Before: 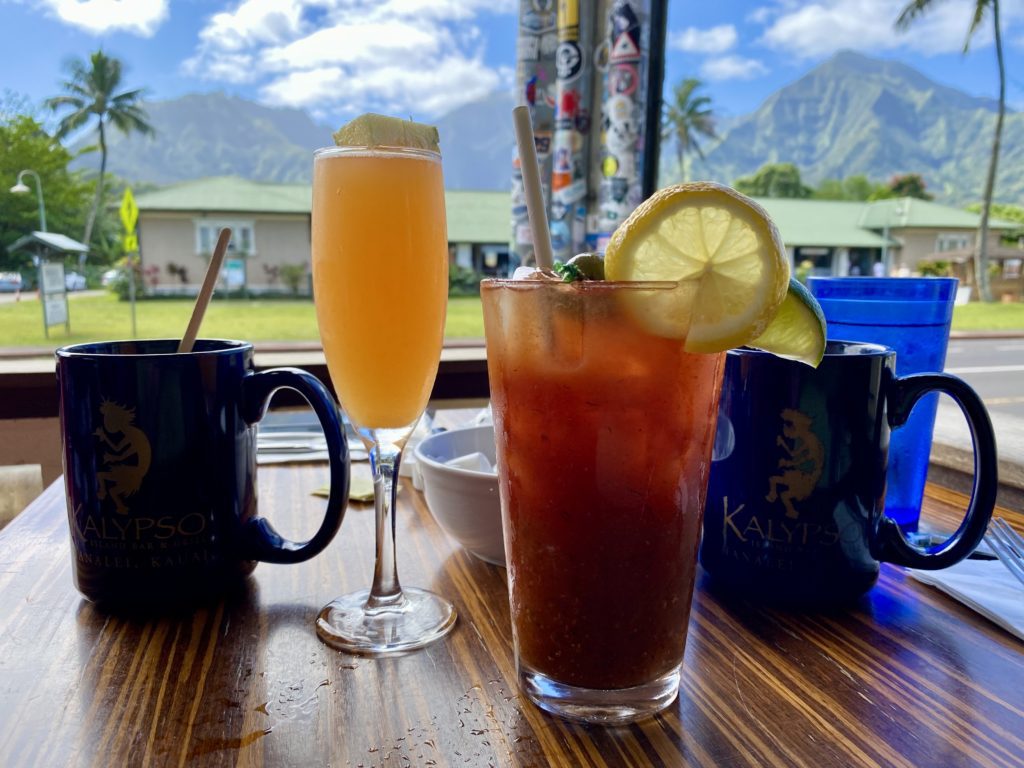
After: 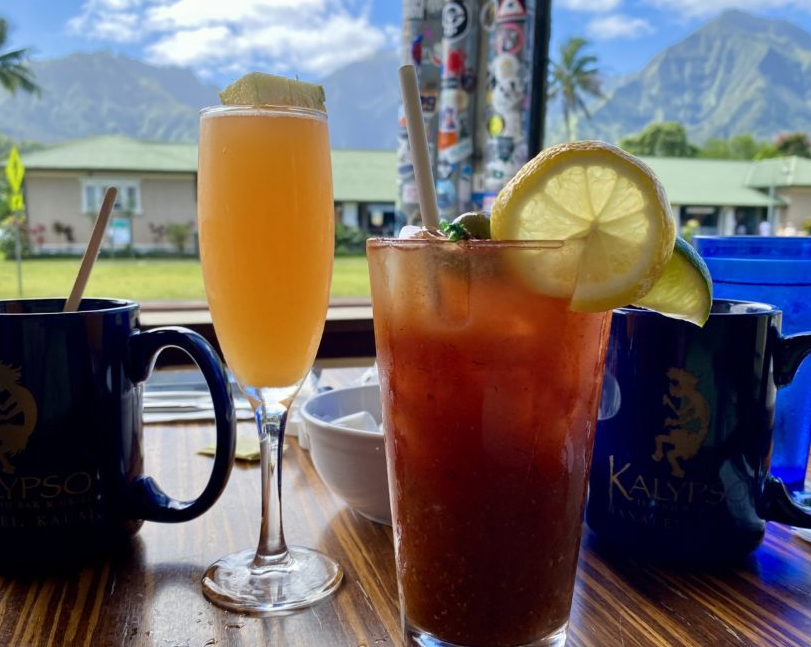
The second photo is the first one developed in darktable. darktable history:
local contrast: mode bilateral grid, contrast 20, coarseness 50, detail 102%, midtone range 0.2
crop: left 11.225%, top 5.381%, right 9.565%, bottom 10.314%
